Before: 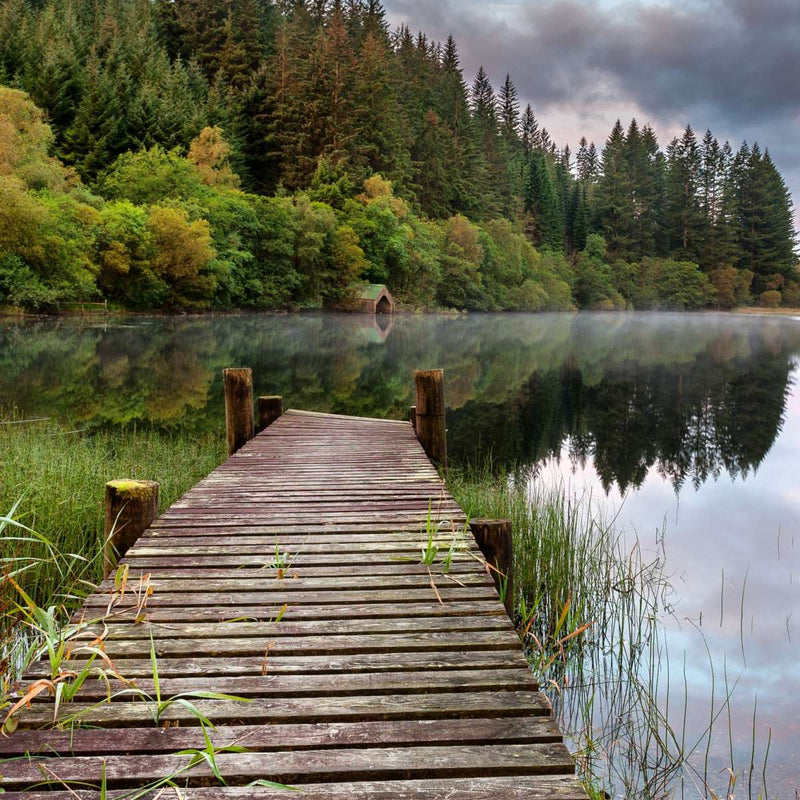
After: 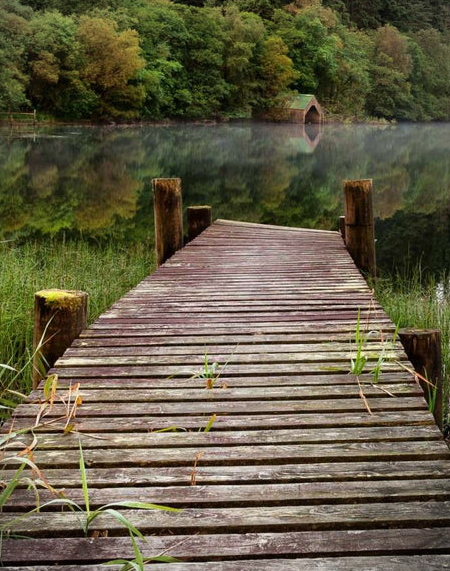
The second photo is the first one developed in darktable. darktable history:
crop: left 8.966%, top 23.852%, right 34.699%, bottom 4.703%
vignetting: fall-off start 79.88%
